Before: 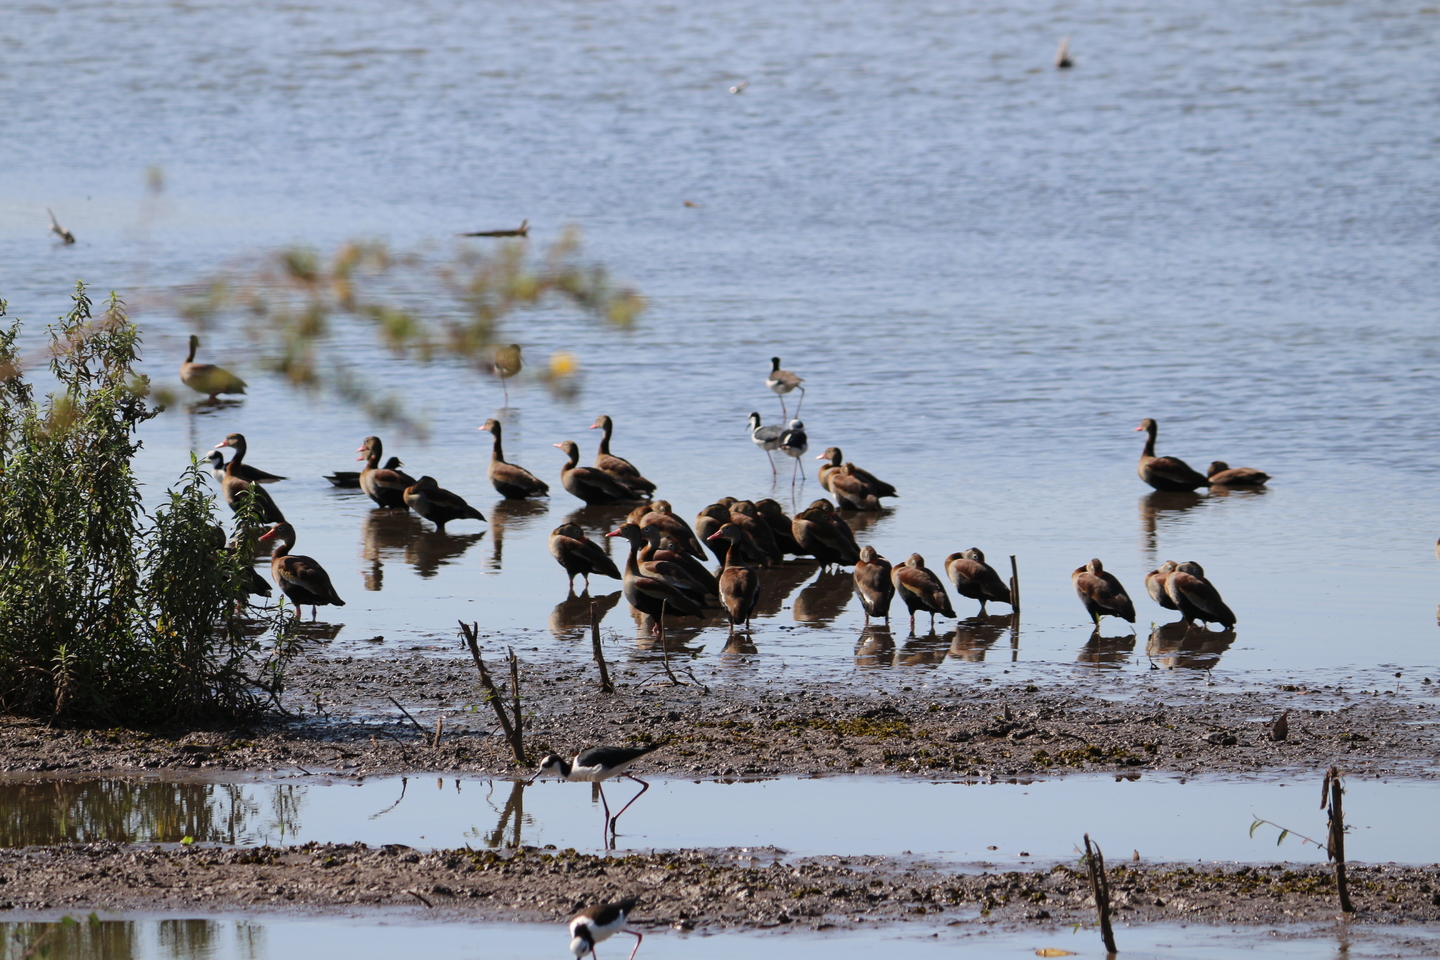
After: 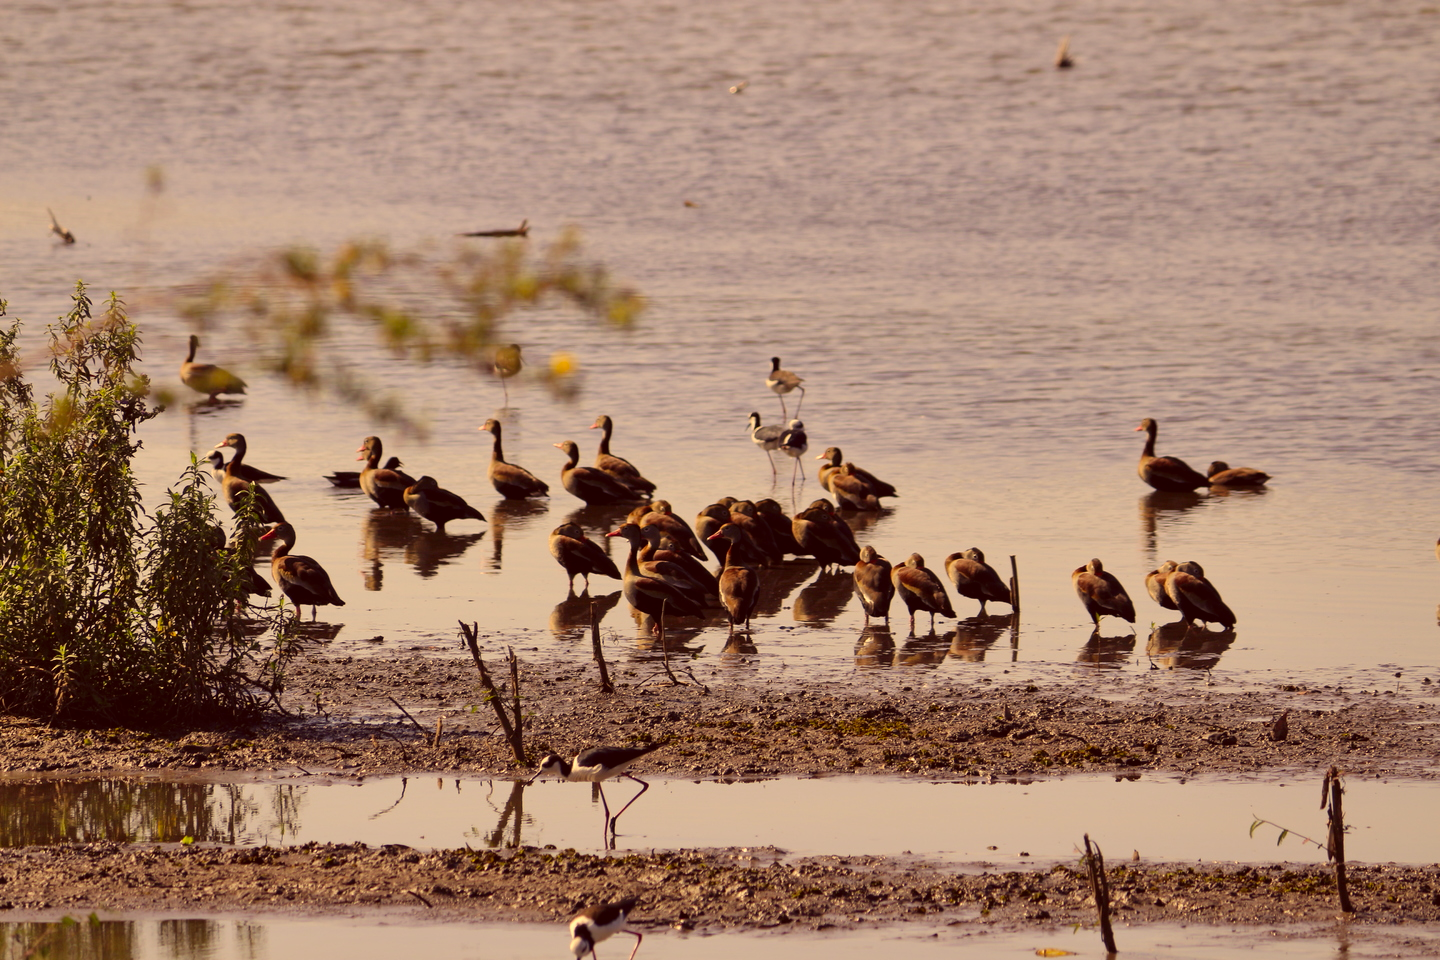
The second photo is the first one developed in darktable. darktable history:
shadows and highlights: soften with gaussian
color correction: highlights a* 10.12, highlights b* 39.04, shadows a* 14.62, shadows b* 3.37
